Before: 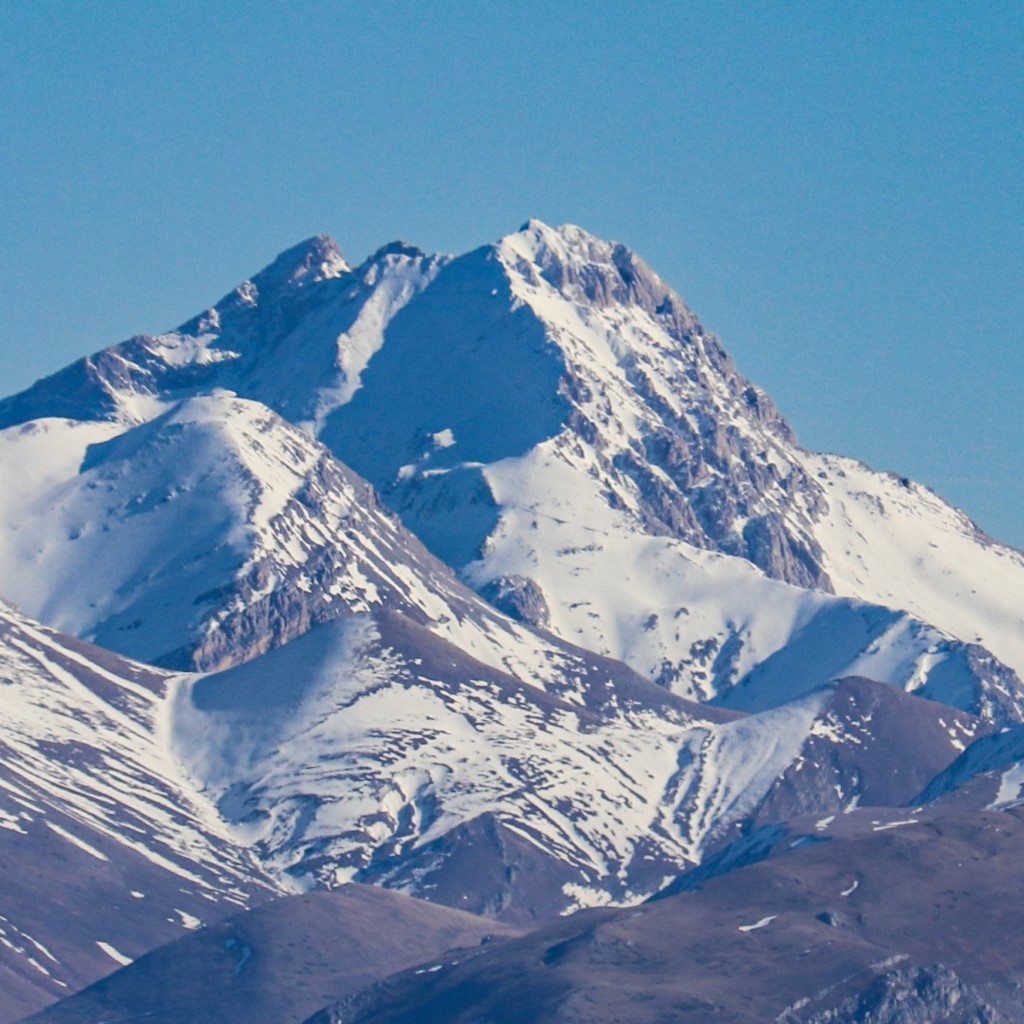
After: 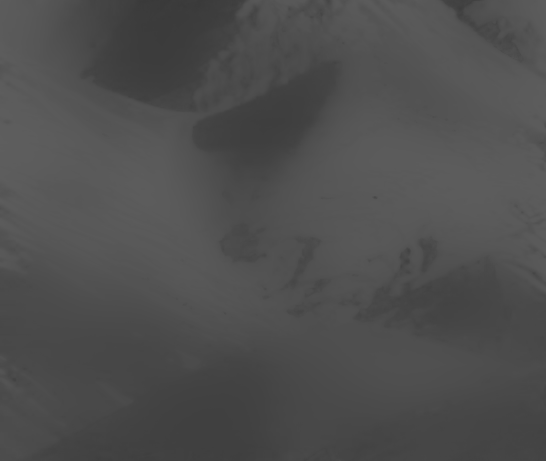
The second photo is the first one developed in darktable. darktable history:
color balance rgb: linear chroma grading › shadows 10%, linear chroma grading › highlights 10%, linear chroma grading › global chroma 15%, linear chroma grading › mid-tones 15%, perceptual saturation grading › global saturation 40%, perceptual saturation grading › highlights -25%, perceptual saturation grading › mid-tones 35%, perceptual saturation grading › shadows 35%, perceptual brilliance grading › global brilliance 11.29%, global vibrance 11.29%
monochrome: a 16.06, b 15.48, size 1
contrast brightness saturation: contrast -0.99, brightness -0.17, saturation 0.75
crop and rotate: top 54.778%, right 46.61%, bottom 0.159%
